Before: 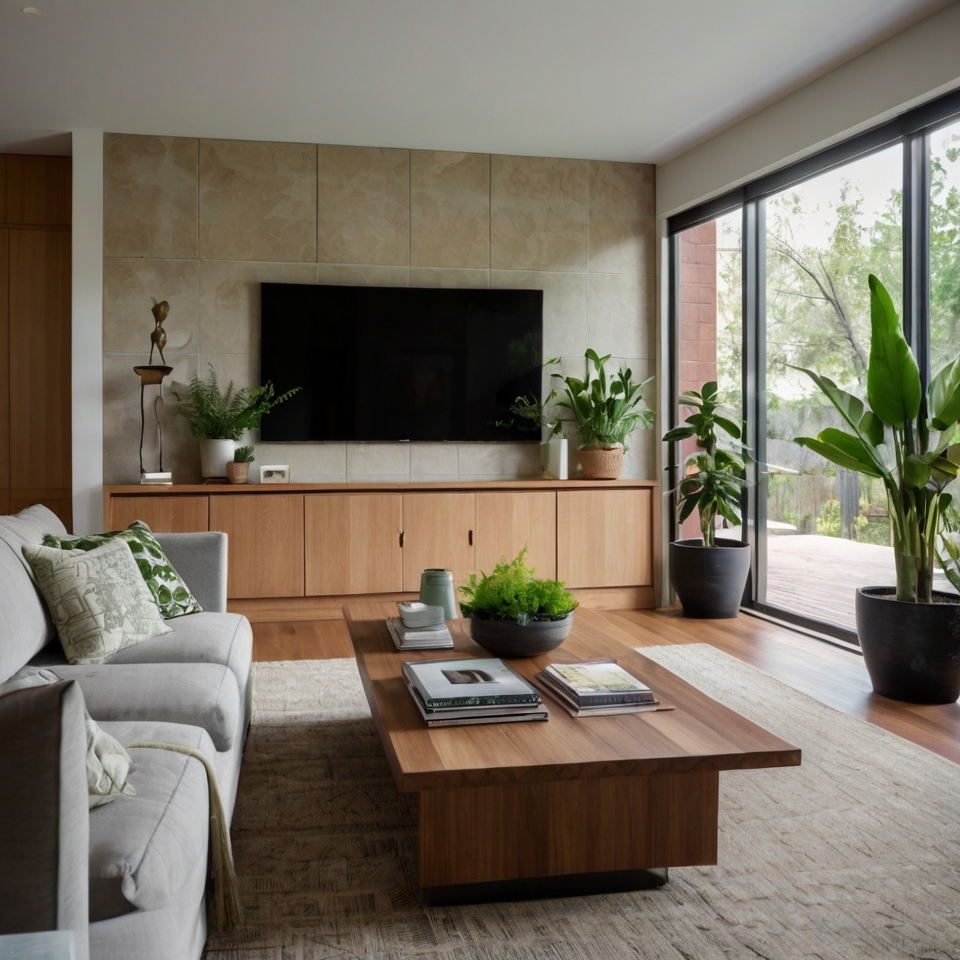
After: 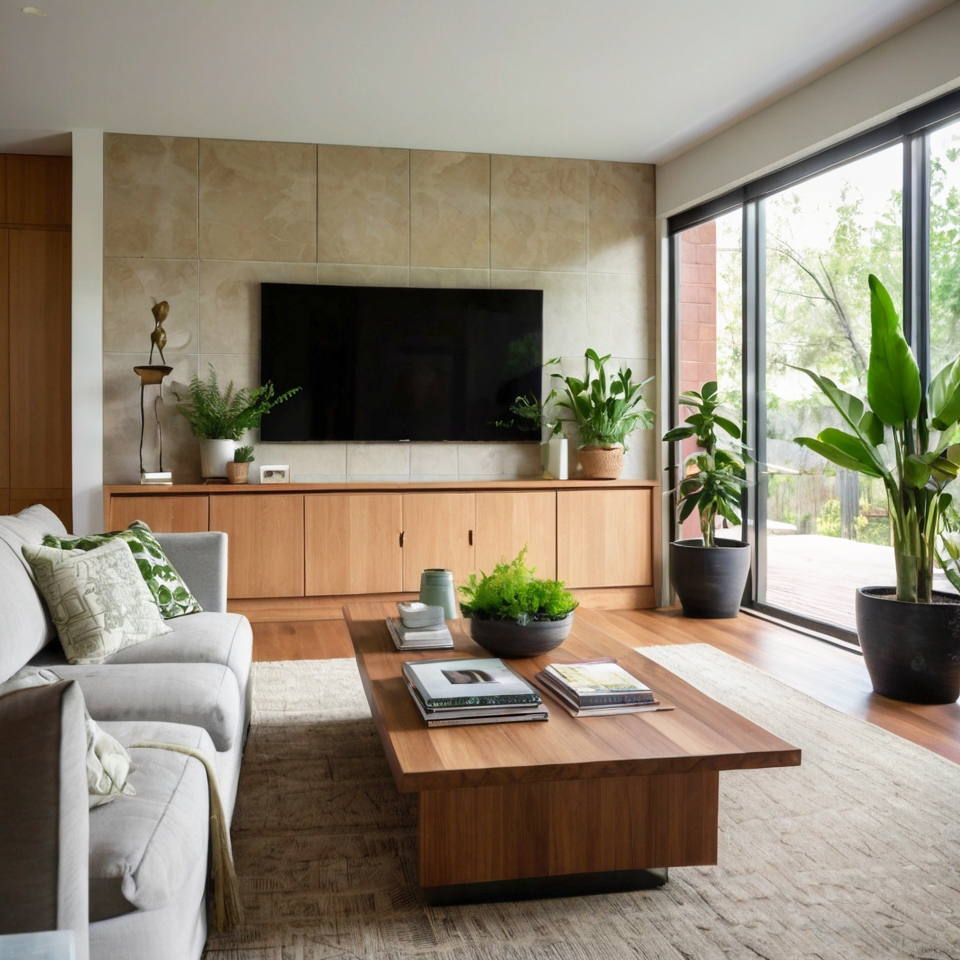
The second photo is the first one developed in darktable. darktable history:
base curve: curves: ch0 [(0, 0) (0.688, 0.865) (1, 1)], preserve colors none
levels: levels [0, 0.478, 1]
